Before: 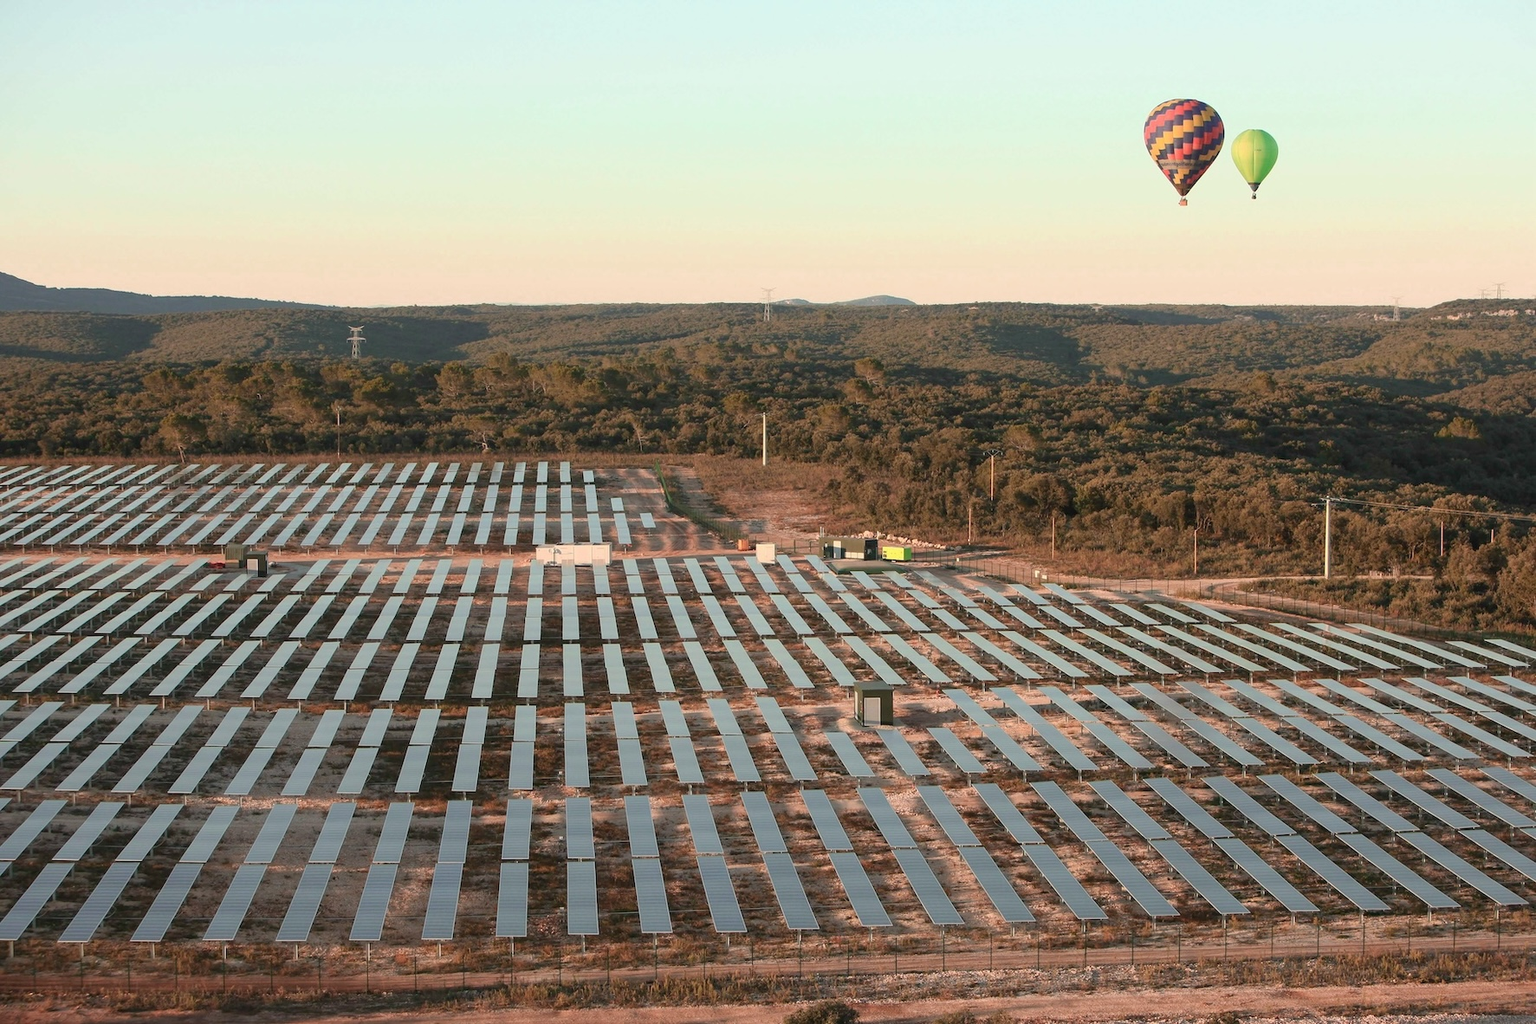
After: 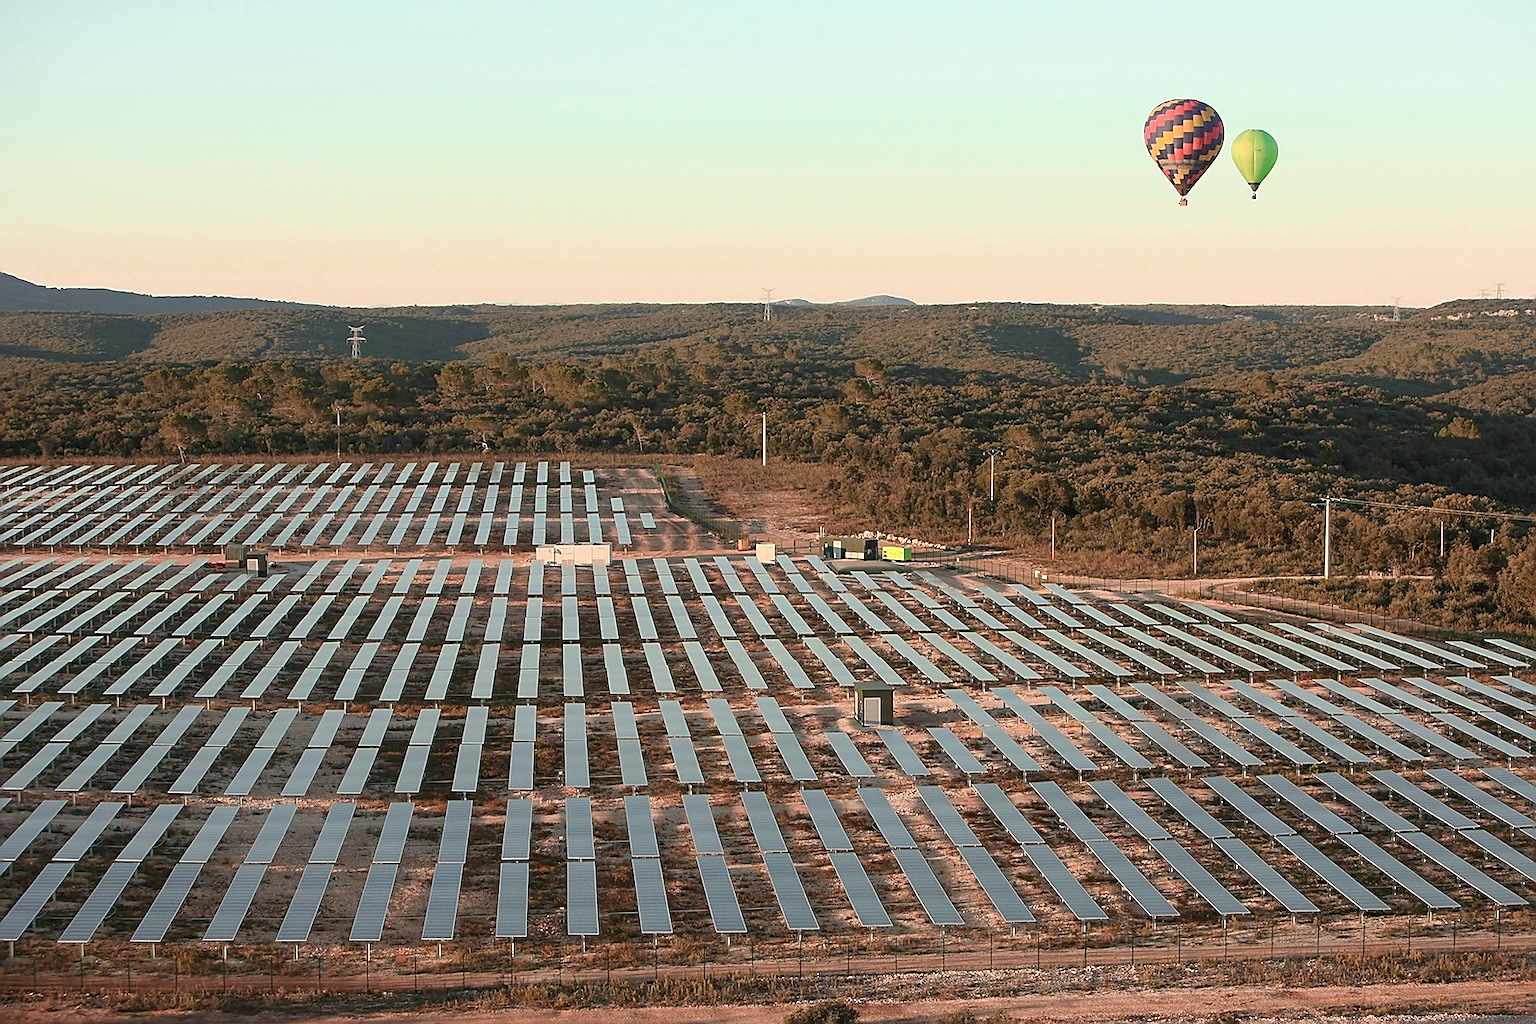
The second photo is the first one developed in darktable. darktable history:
exposure: black level correction 0.001, exposure 0.017 EV, compensate exposure bias true, compensate highlight preservation false
sharpen: radius 1.396, amount 1.246, threshold 0.785
